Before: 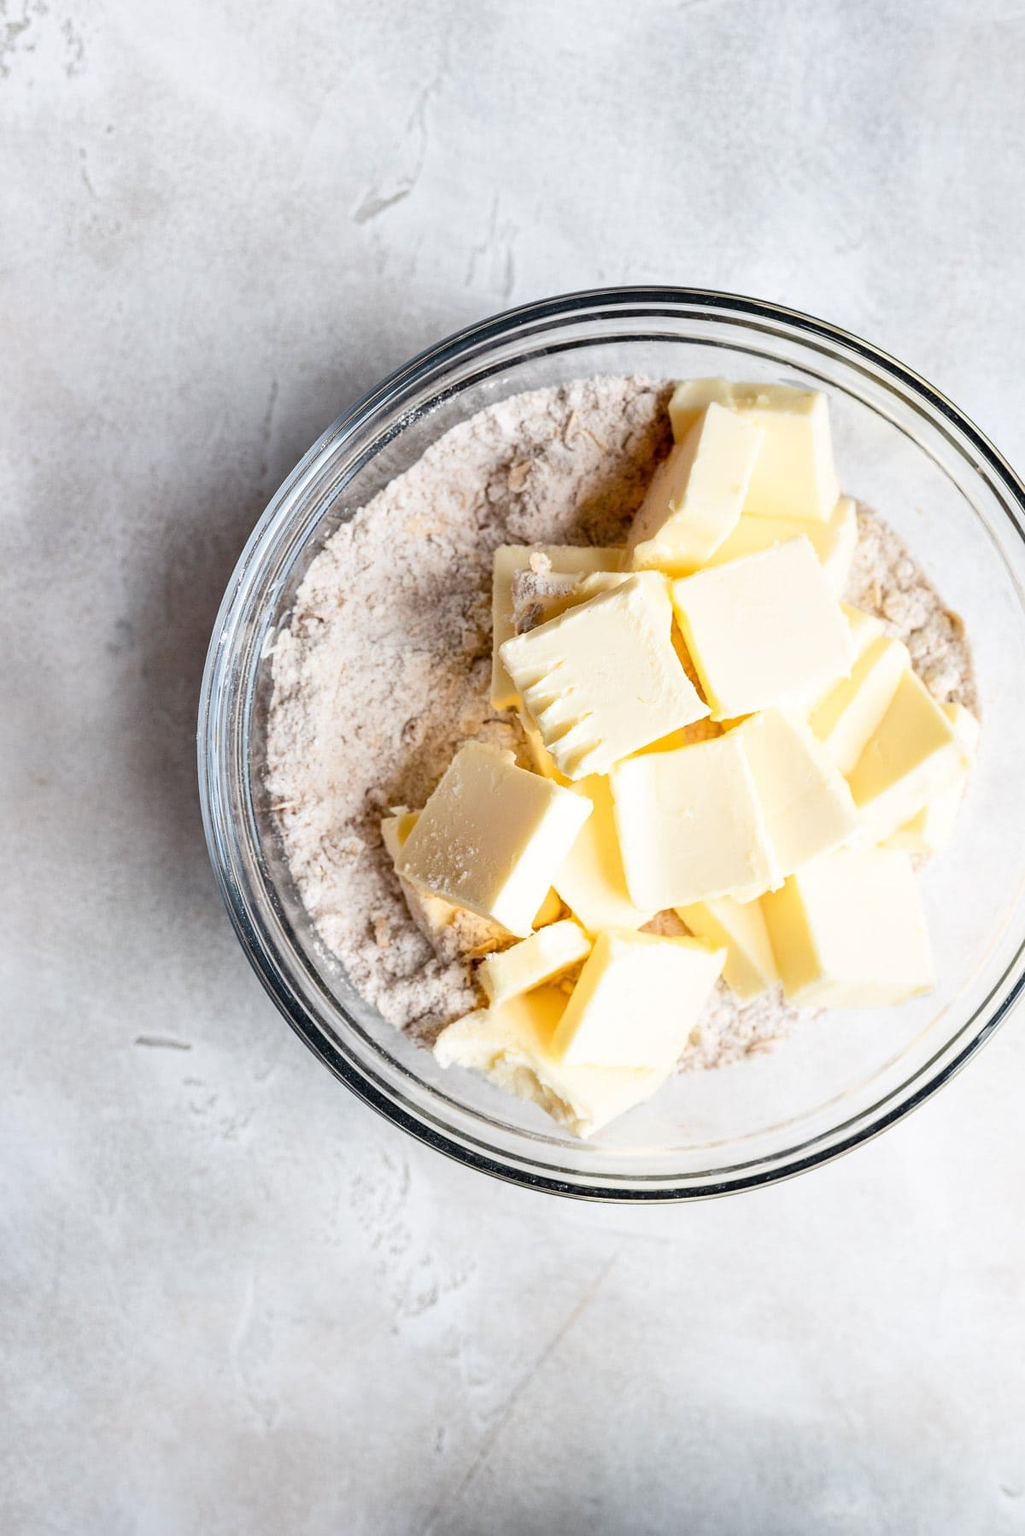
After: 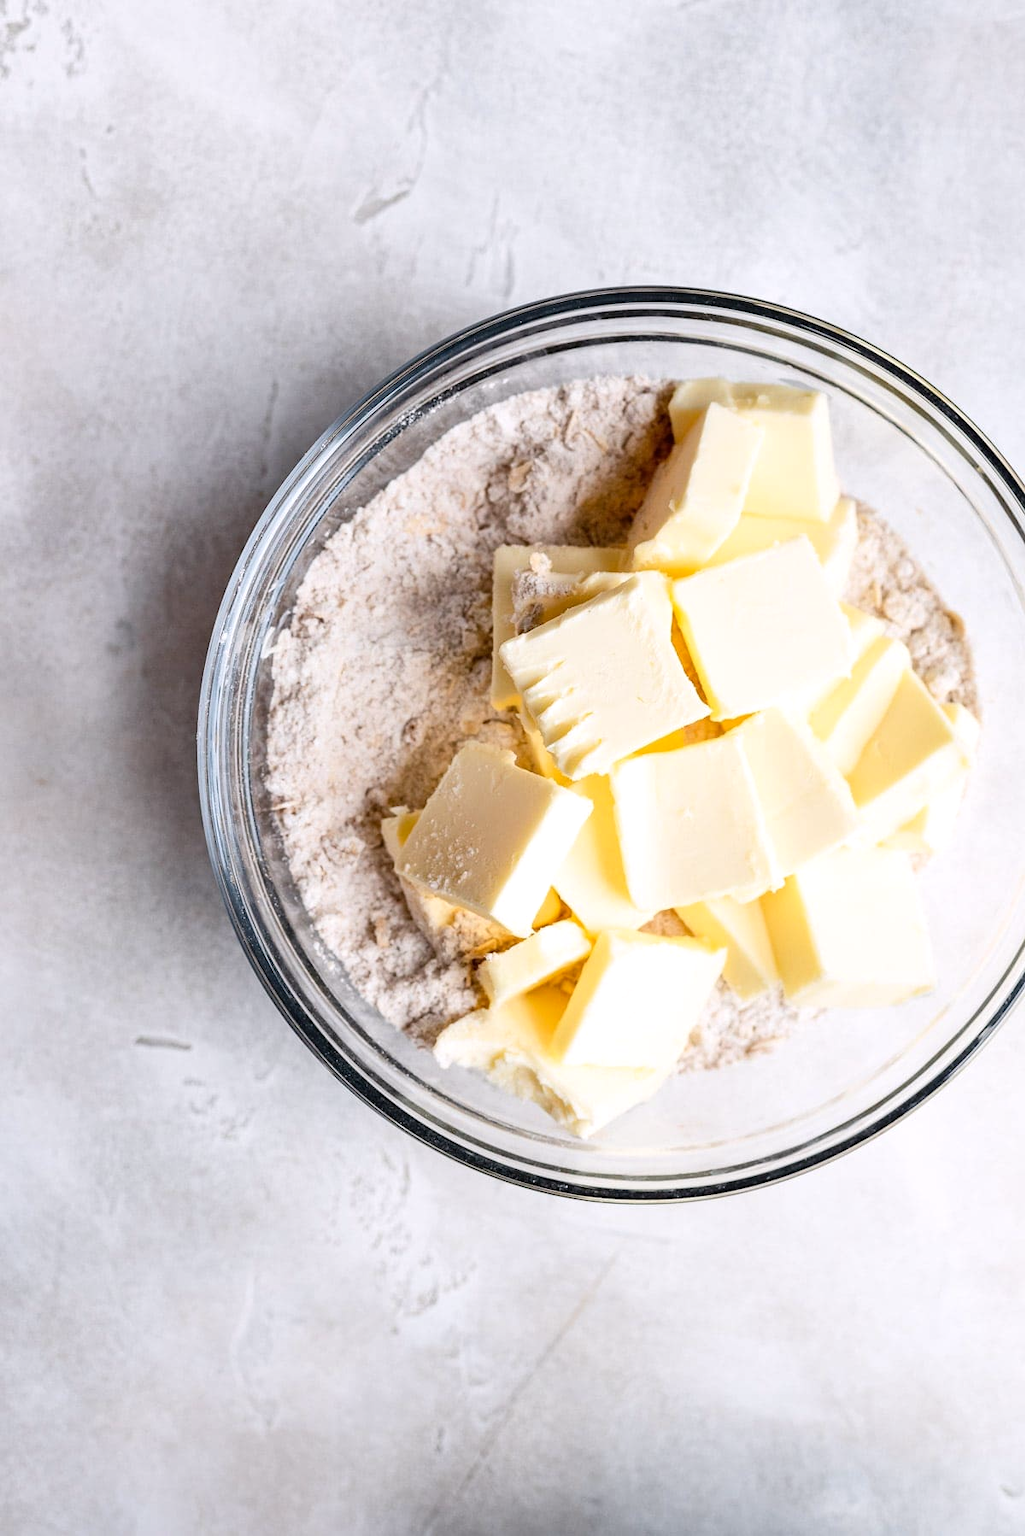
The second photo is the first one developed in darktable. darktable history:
white balance: red 1.05, blue 1.072
color correction: highlights a* -4.73, highlights b* 5.06, saturation 0.97
